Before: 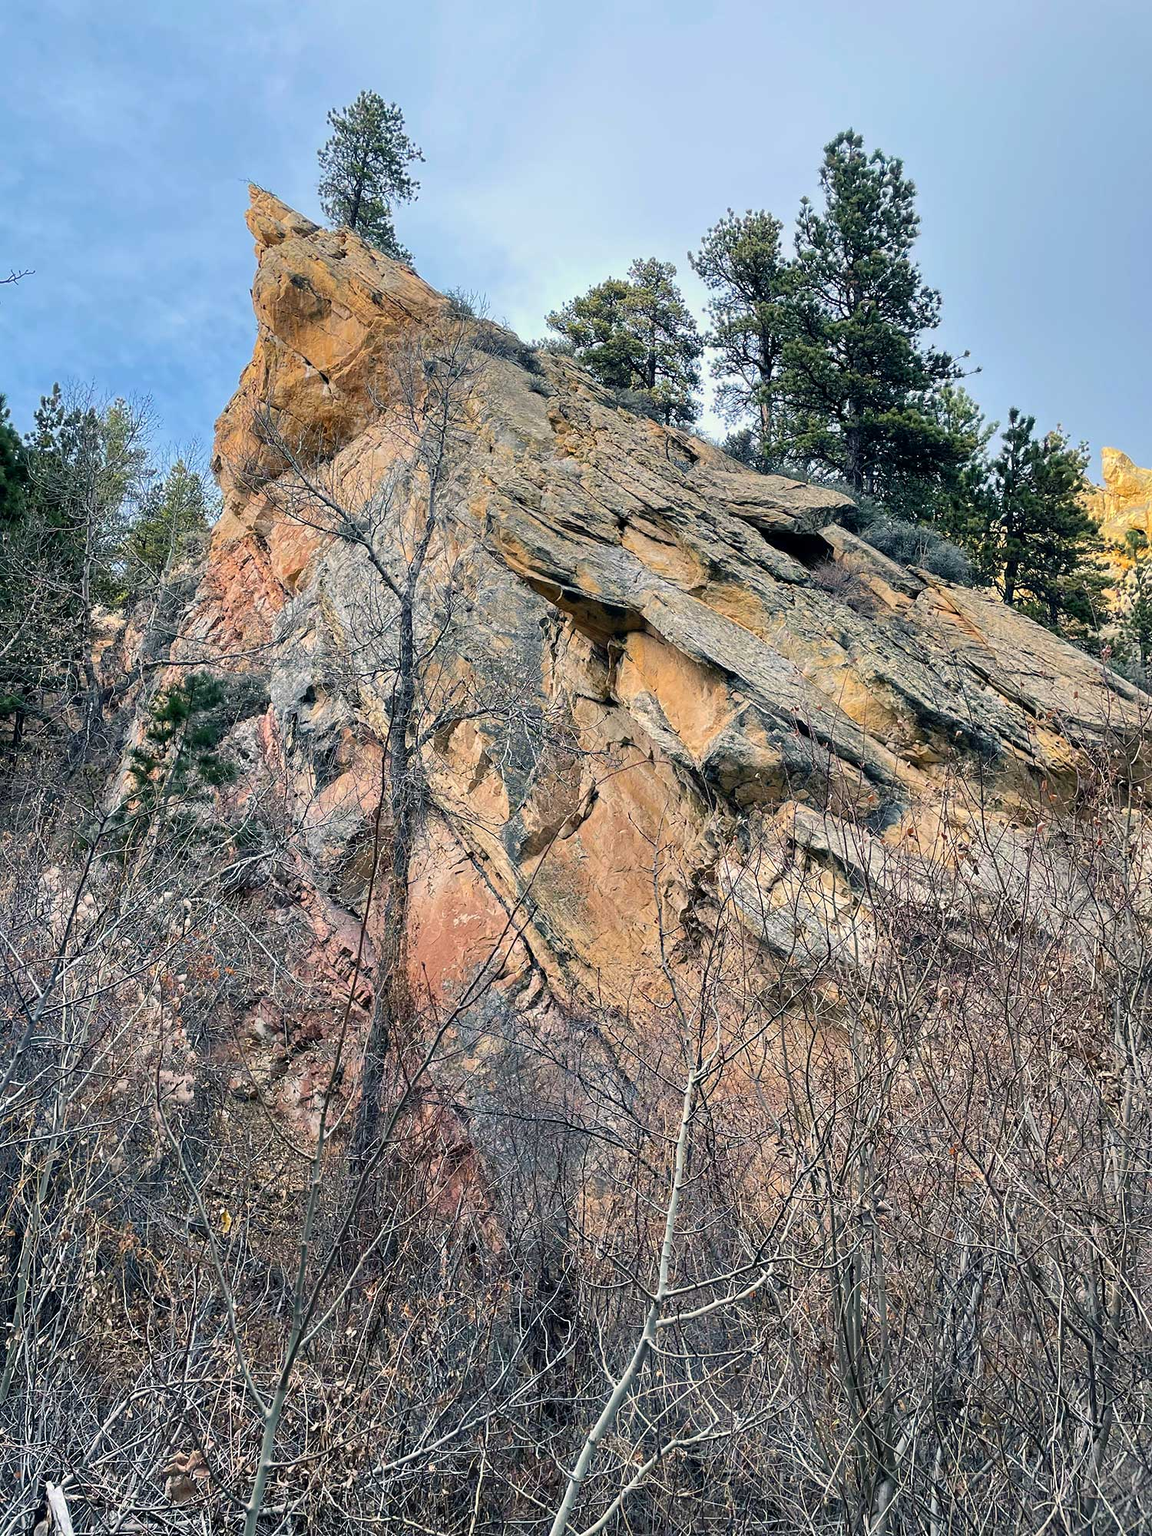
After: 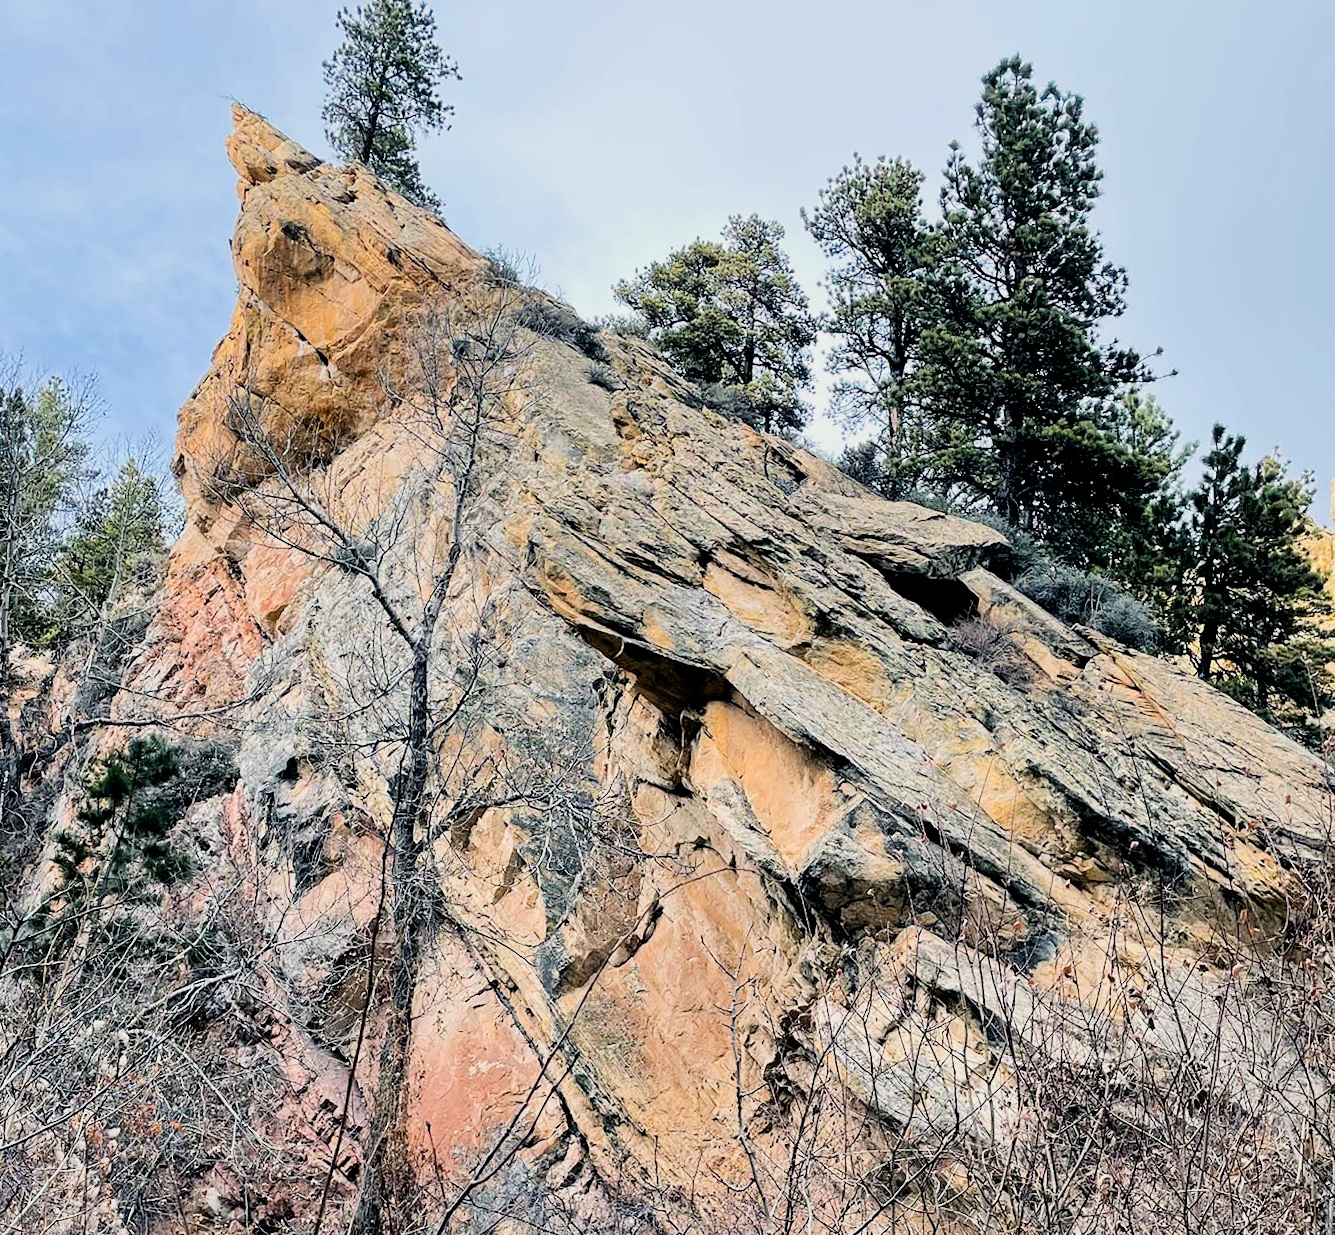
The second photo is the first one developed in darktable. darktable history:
exposure: black level correction 0.005, exposure 0.417 EV, compensate highlight preservation false
rotate and perspective: rotation 1.72°, automatic cropping off
crop and rotate: left 9.345%, top 7.22%, right 4.982%, bottom 32.331%
filmic rgb: black relative exposure -5 EV, hardness 2.88, contrast 1.3, highlights saturation mix -30%
